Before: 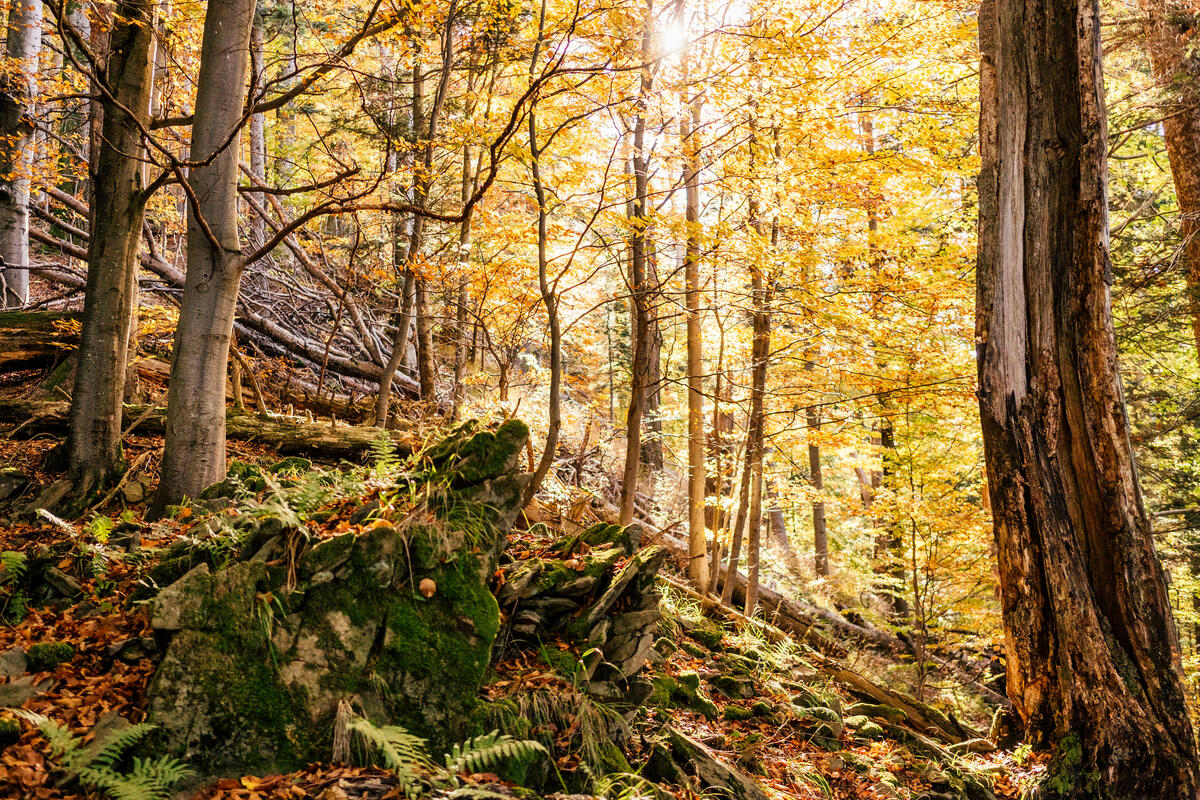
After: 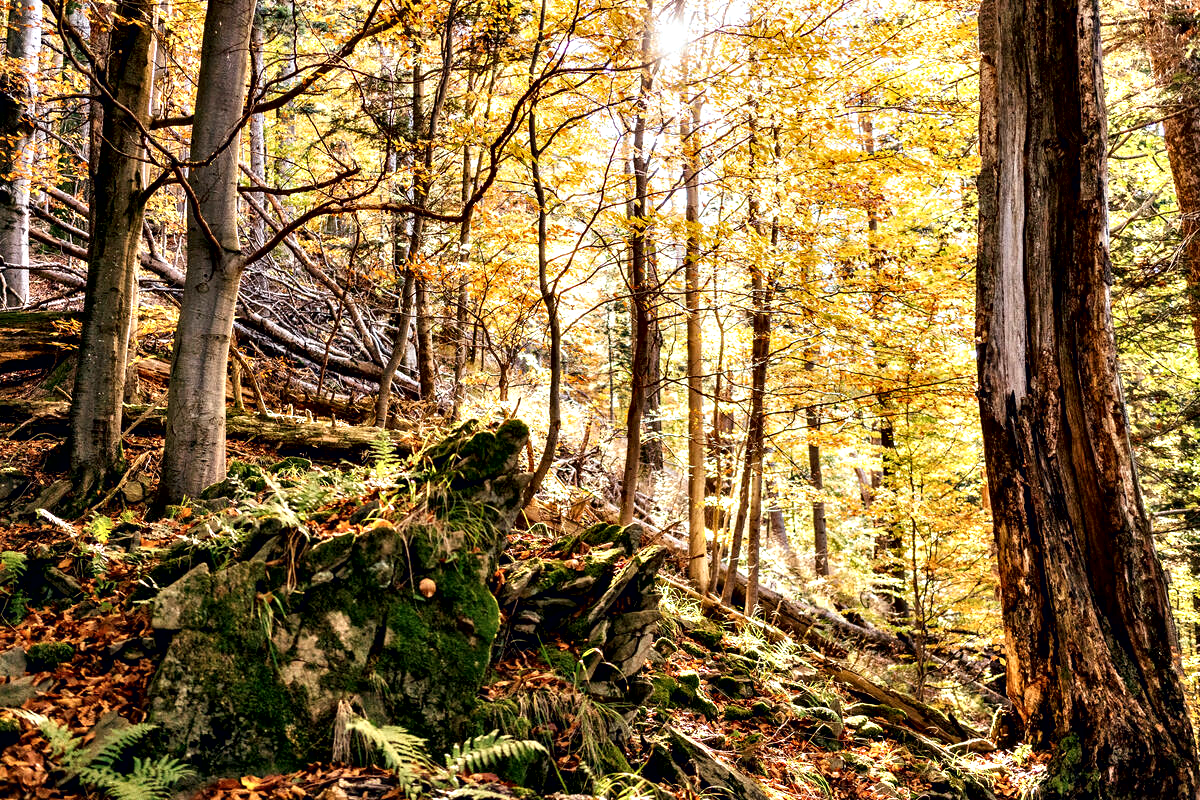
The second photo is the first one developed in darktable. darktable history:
contrast brightness saturation: saturation -0.069
contrast equalizer: y [[0.6 ×6], [0.55 ×6], [0 ×6], [0 ×6], [0 ×6]]
